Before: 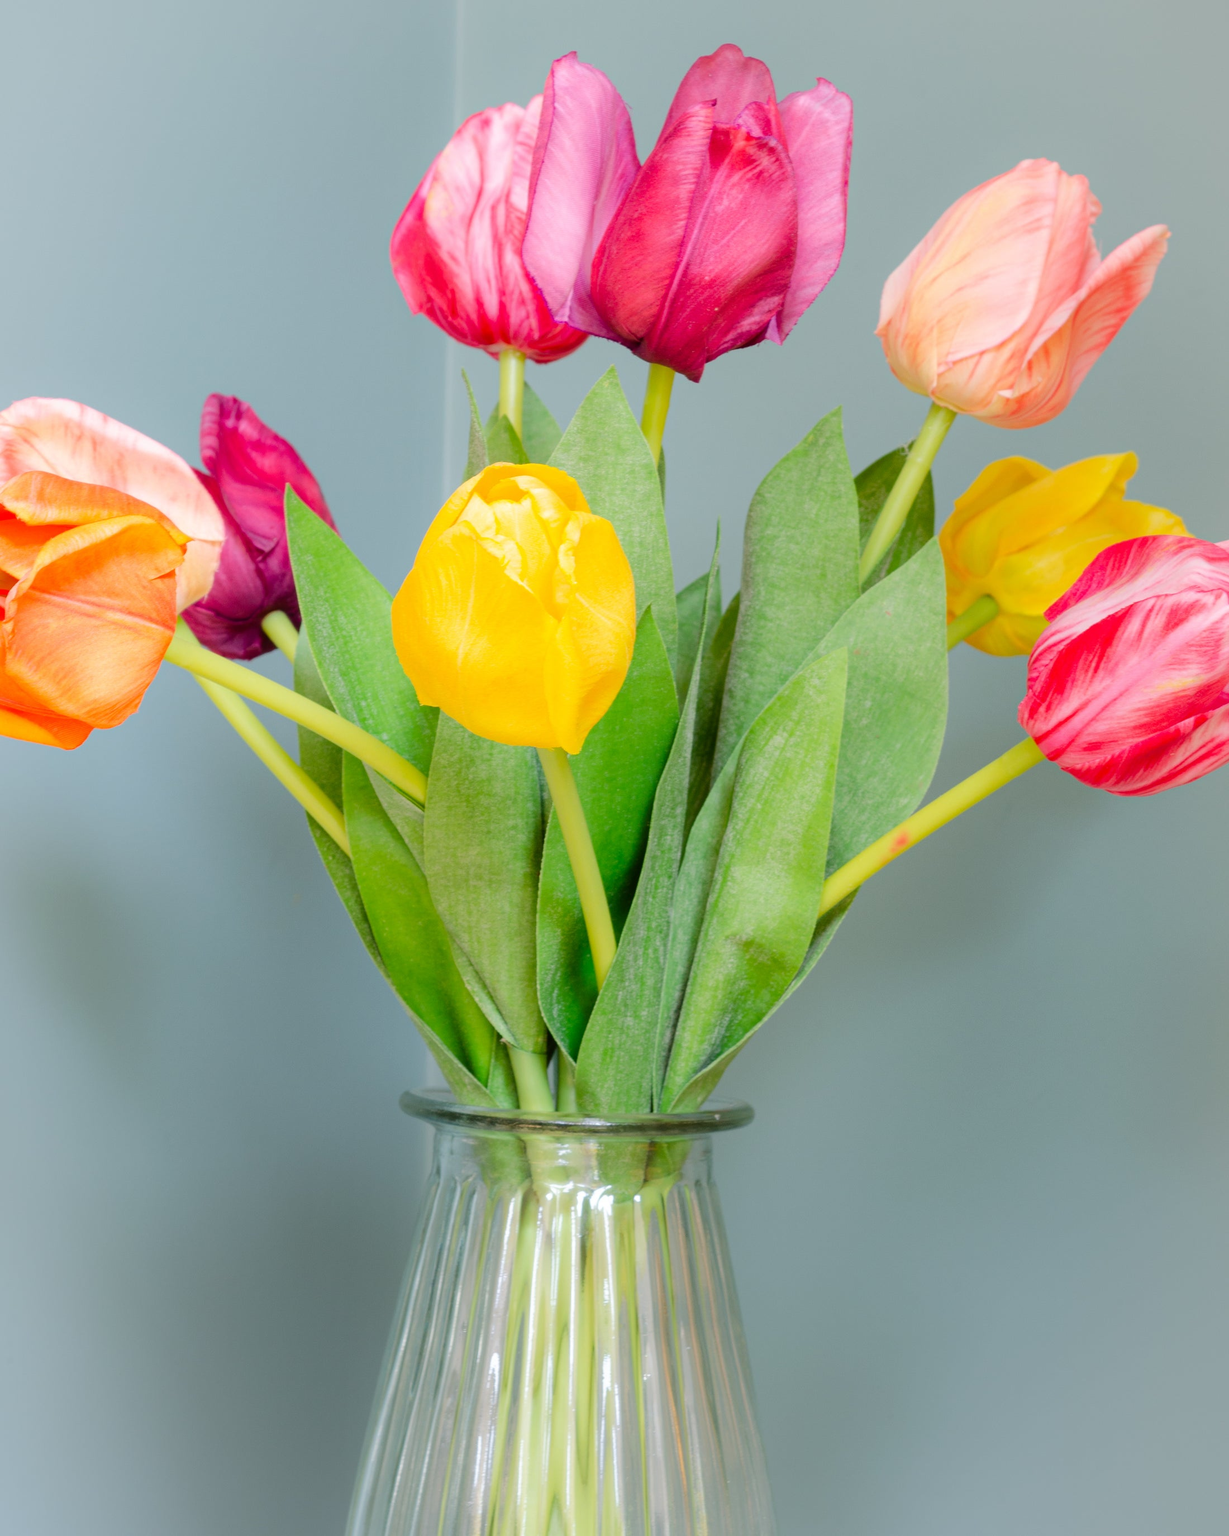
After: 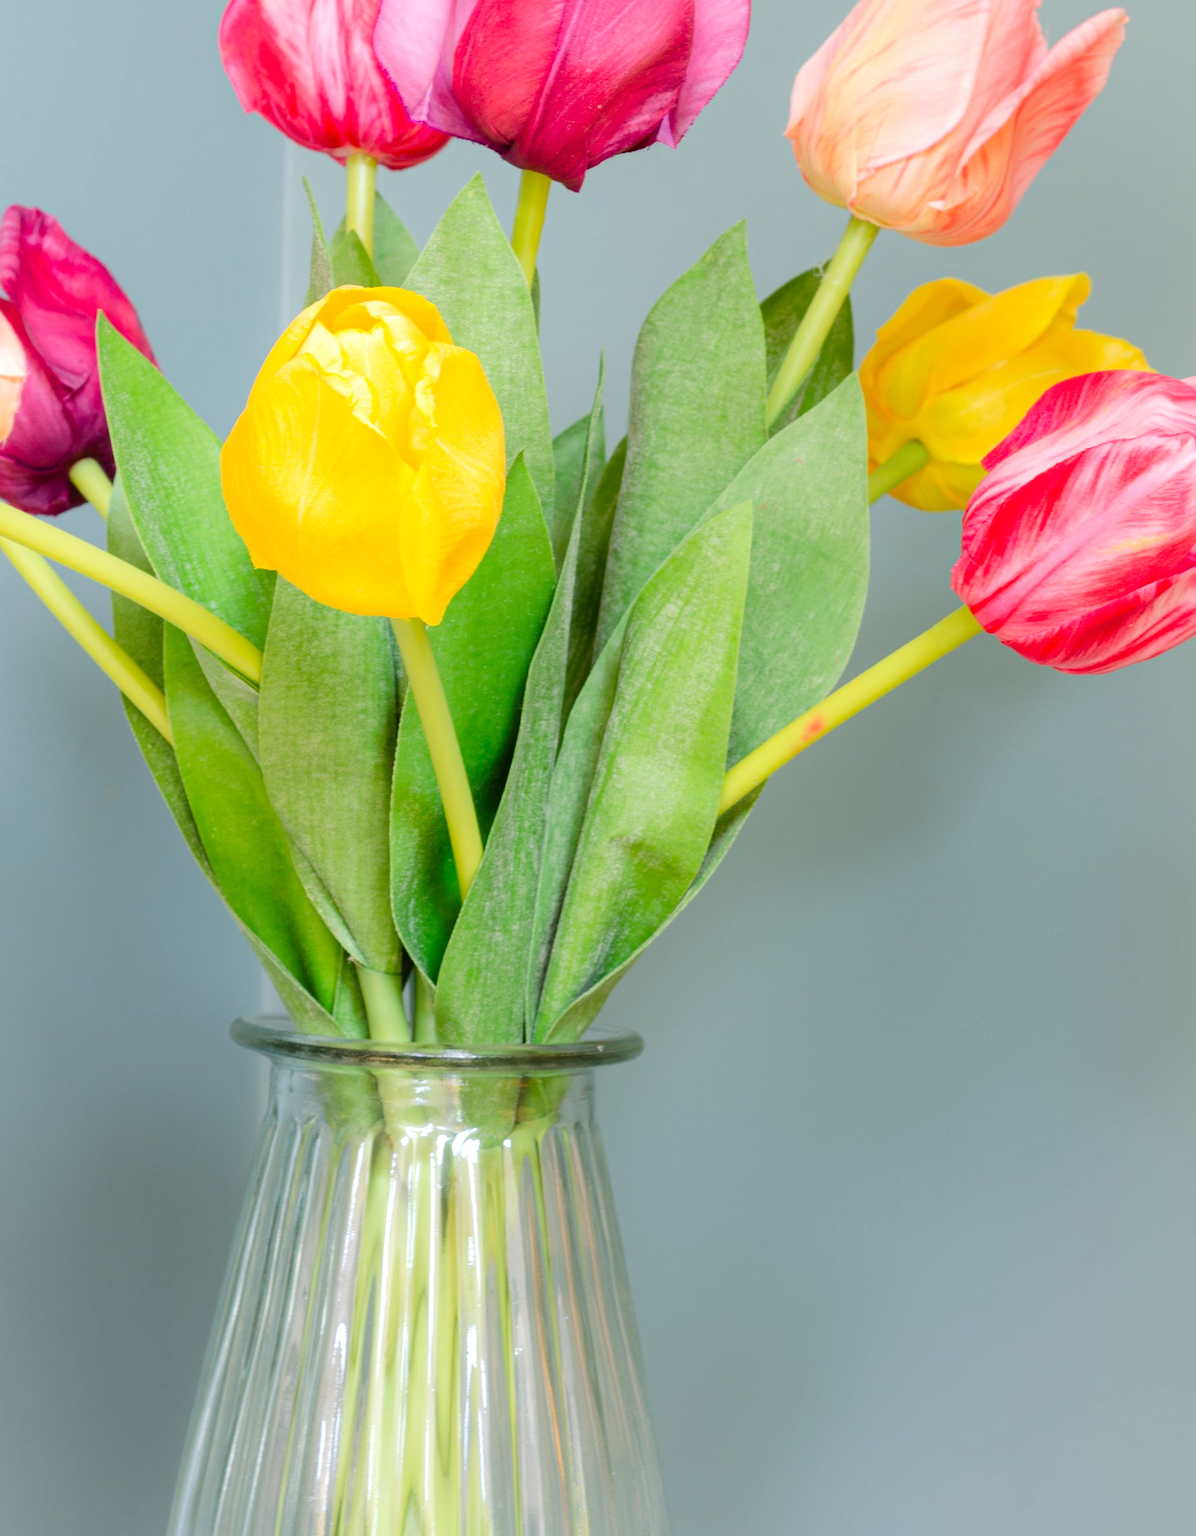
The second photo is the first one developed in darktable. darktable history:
crop: left 16.485%, top 14.201%
exposure: exposure 0.2 EV, compensate exposure bias true, compensate highlight preservation false
tone equalizer: smoothing diameter 24.87%, edges refinement/feathering 11.68, preserve details guided filter
